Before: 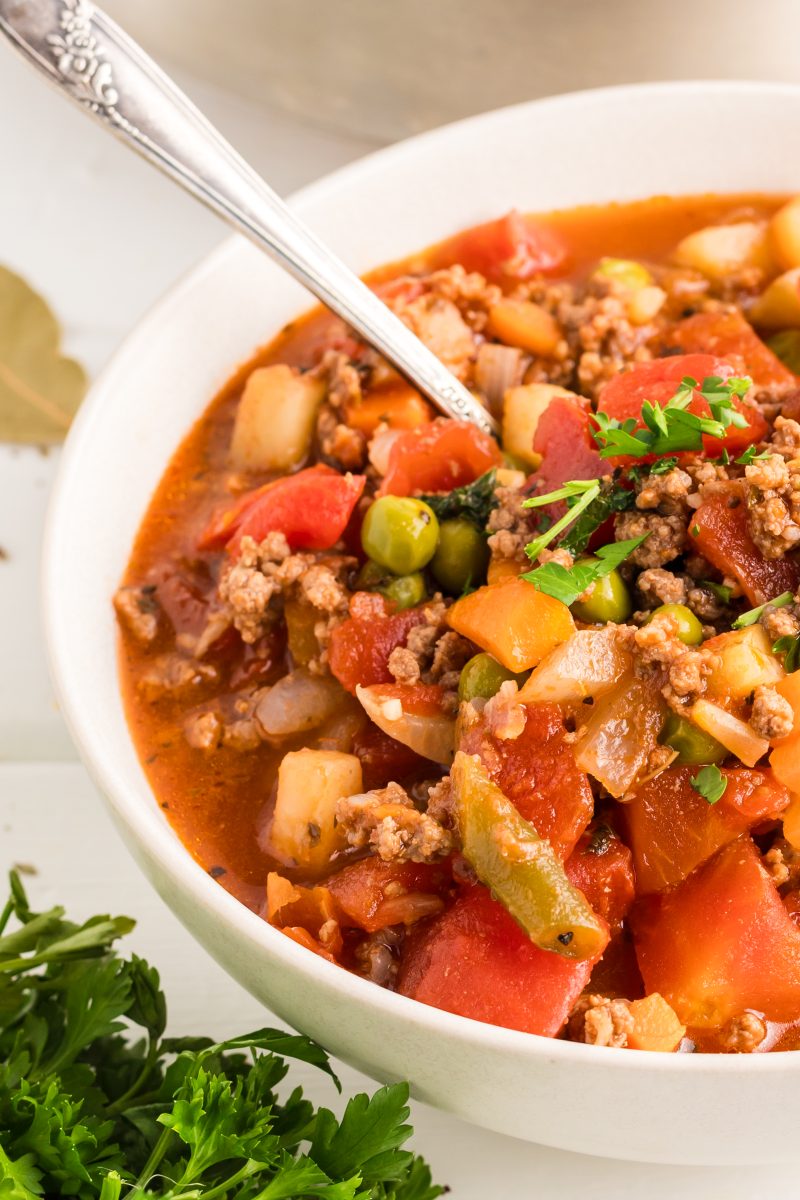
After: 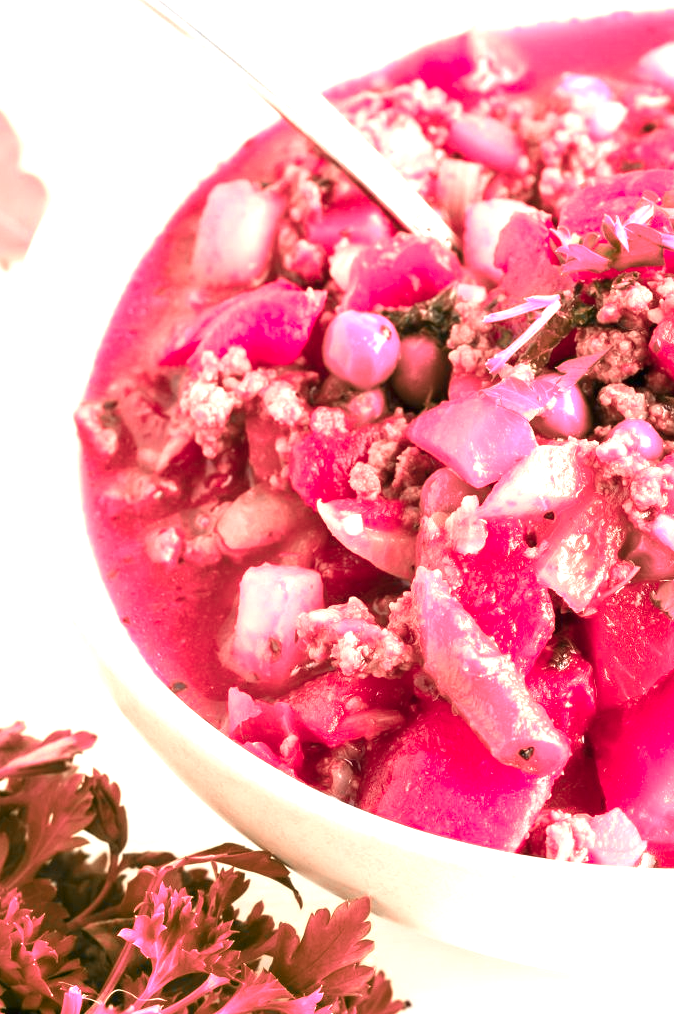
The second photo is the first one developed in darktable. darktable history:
exposure: black level correction 0, exposure 1.2 EV, compensate highlight preservation false
crop and rotate: left 4.985%, top 15.498%, right 10.682%
color zones: curves: ch2 [(0, 0.488) (0.143, 0.417) (0.286, 0.212) (0.429, 0.179) (0.571, 0.154) (0.714, 0.415) (0.857, 0.495) (1, 0.488)]
